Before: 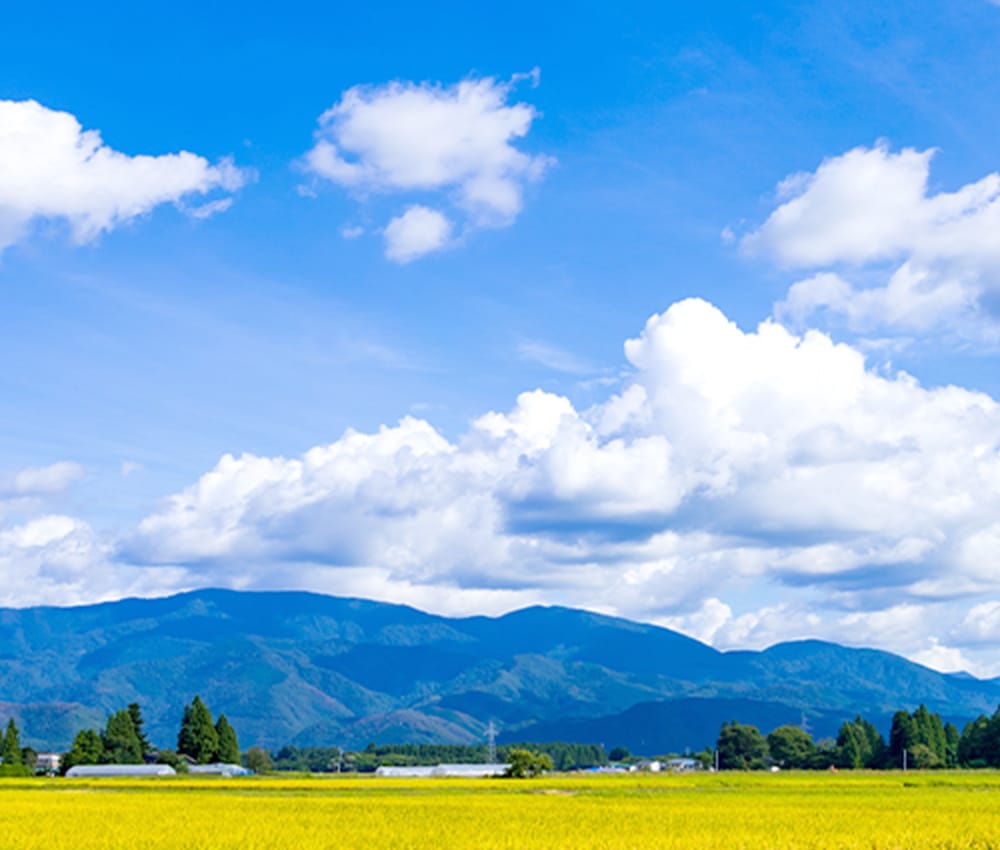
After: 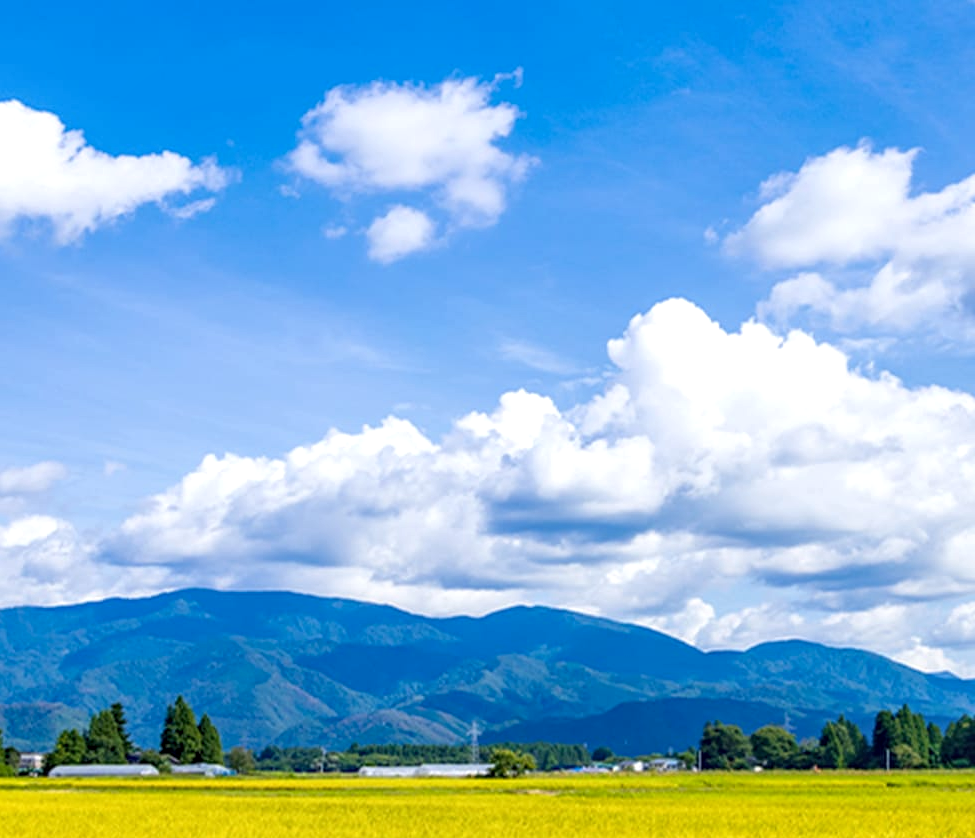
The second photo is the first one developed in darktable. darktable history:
crop and rotate: left 1.731%, right 0.7%, bottom 1.344%
local contrast: on, module defaults
